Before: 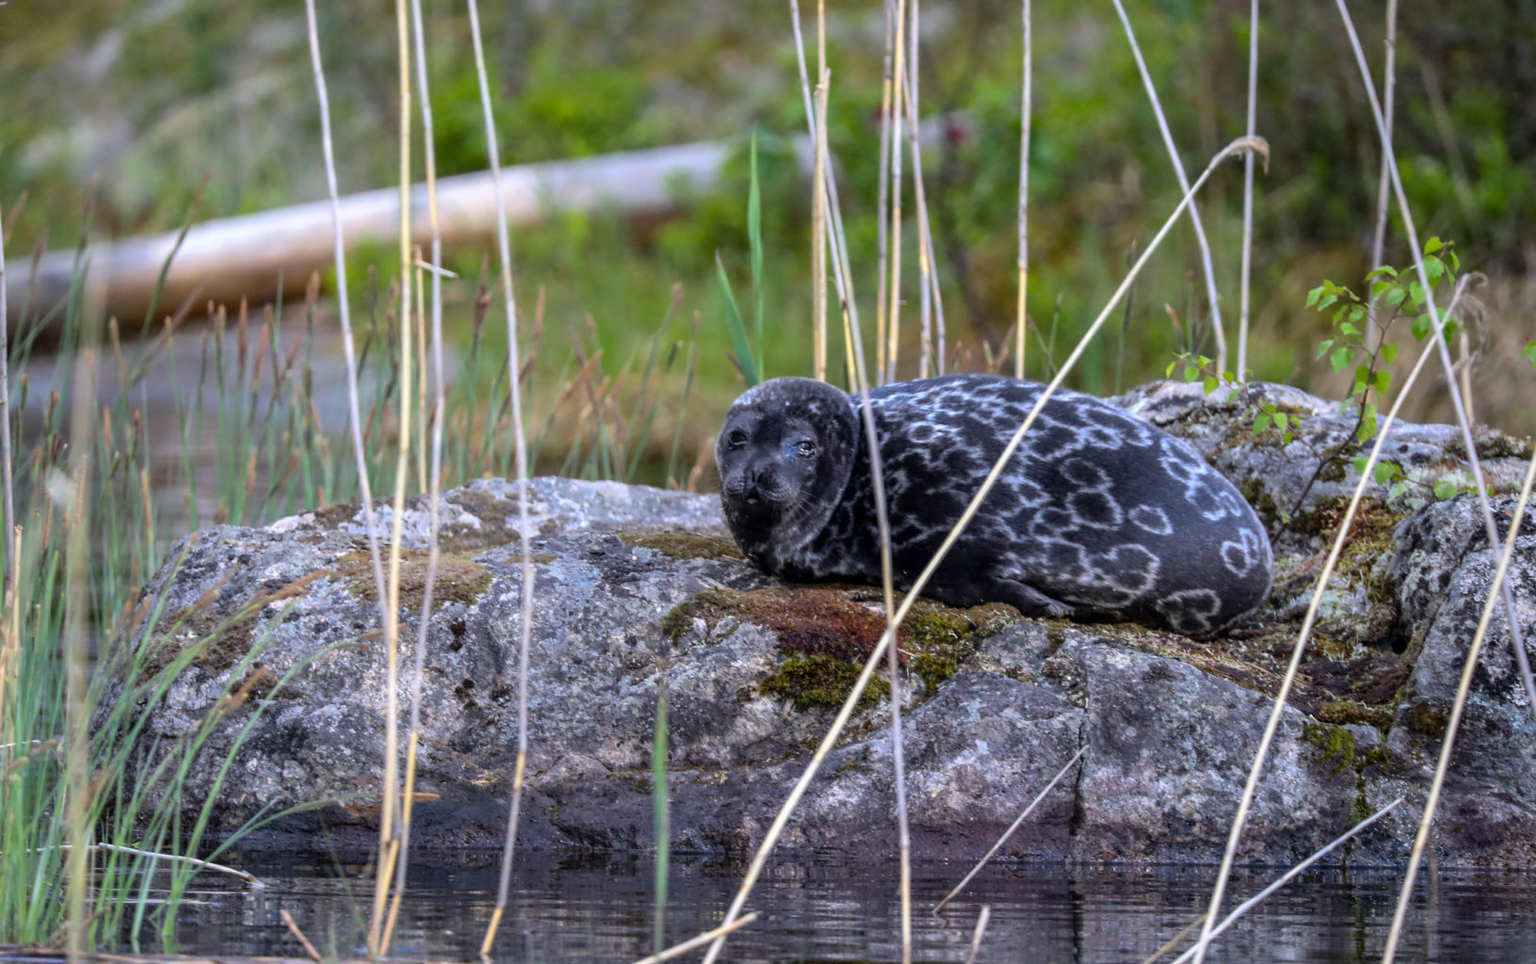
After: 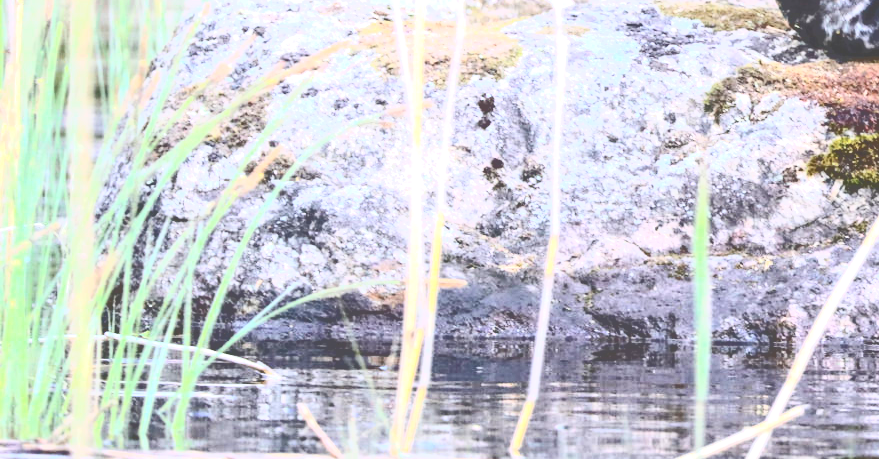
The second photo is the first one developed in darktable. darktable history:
crop and rotate: top 55.002%, right 46.085%, bottom 0.114%
exposure: black level correction 0, exposure 1.098 EV, compensate highlight preservation false
tone curve: curves: ch0 [(0, 0) (0.003, 0.279) (0.011, 0.287) (0.025, 0.295) (0.044, 0.304) (0.069, 0.316) (0.1, 0.319) (0.136, 0.316) (0.177, 0.32) (0.224, 0.359) (0.277, 0.421) (0.335, 0.511) (0.399, 0.639) (0.468, 0.734) (0.543, 0.827) (0.623, 0.89) (0.709, 0.944) (0.801, 0.965) (0.898, 0.968) (1, 1)], color space Lab, independent channels, preserve colors none
